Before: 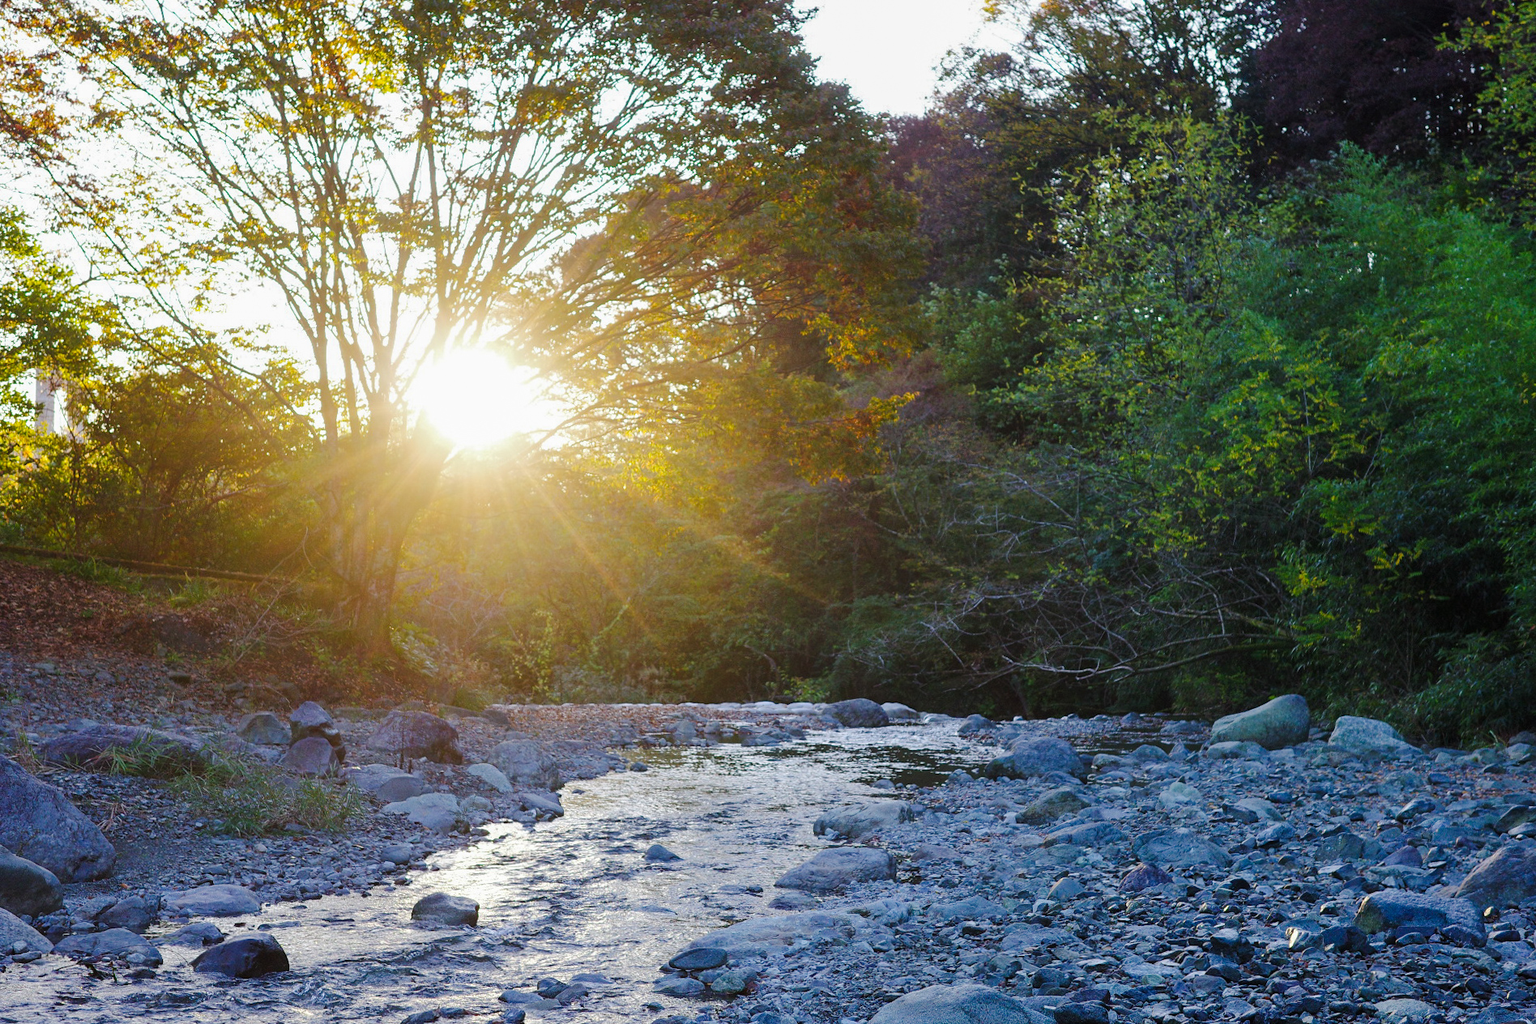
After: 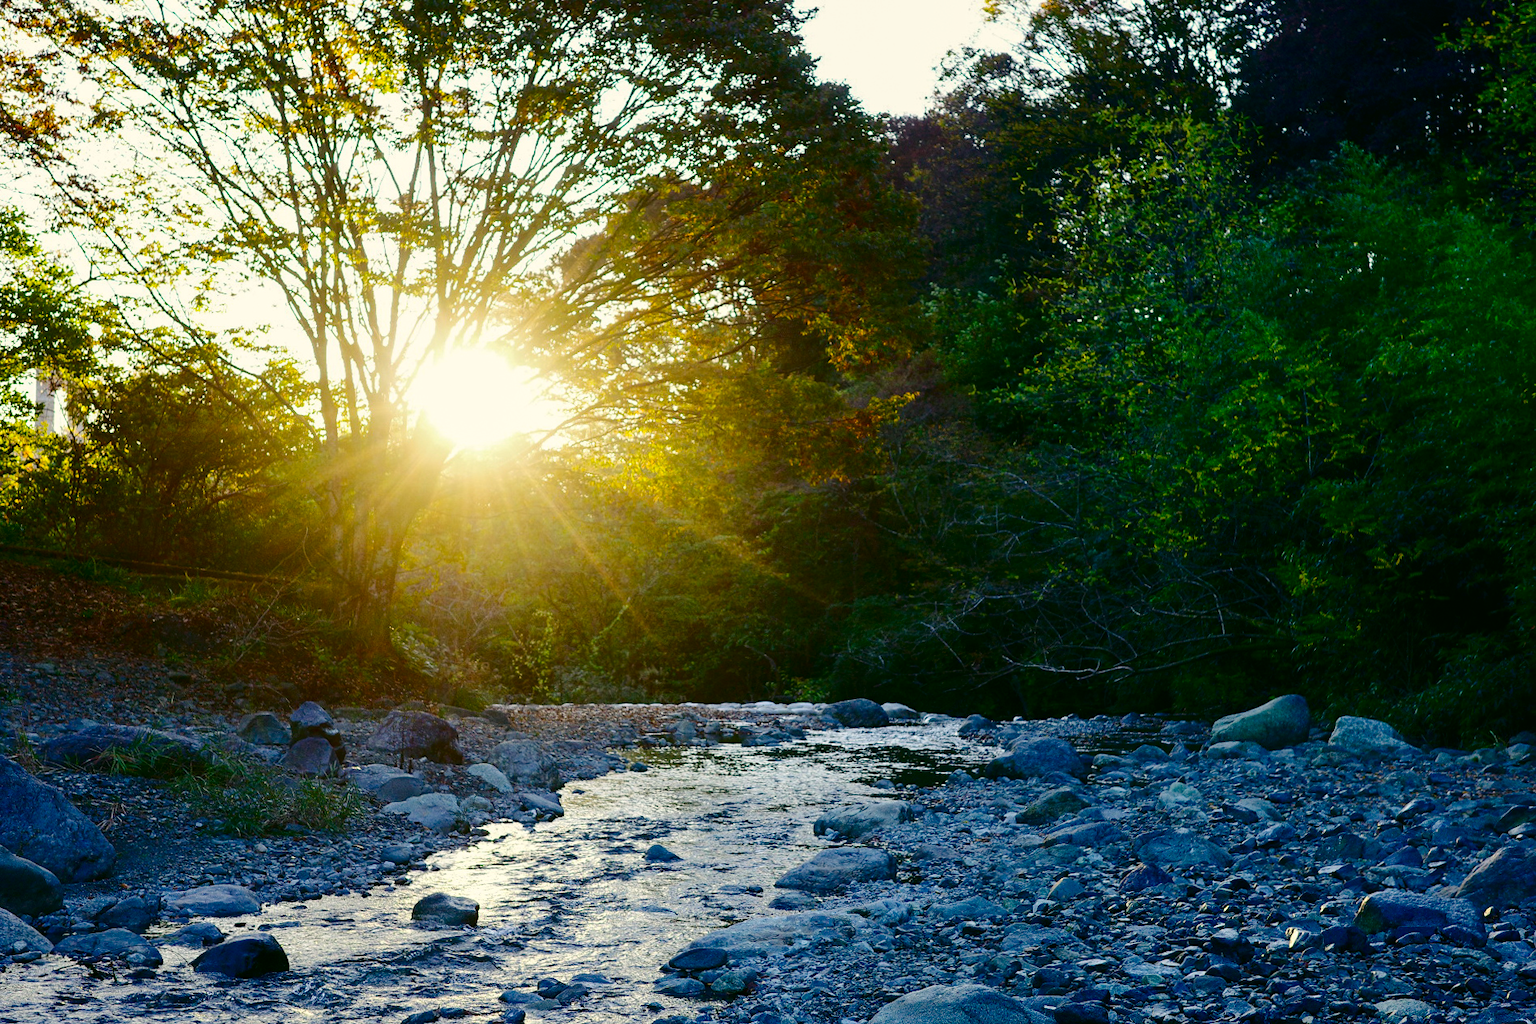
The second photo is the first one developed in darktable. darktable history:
color correction: highlights a* -0.482, highlights b* 9.48, shadows a* -9.48, shadows b* 0.803
contrast brightness saturation: contrast 0.22, brightness -0.19, saturation 0.24
